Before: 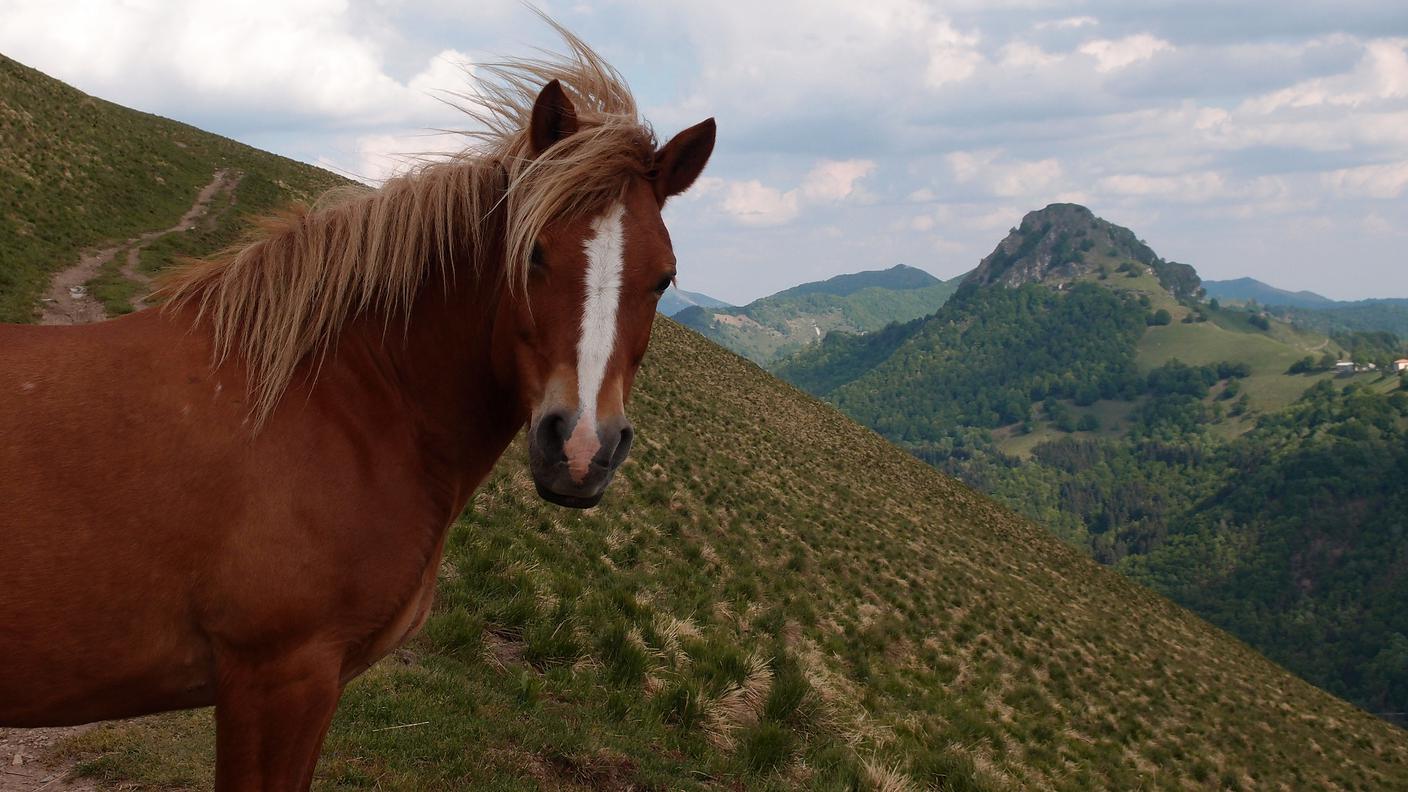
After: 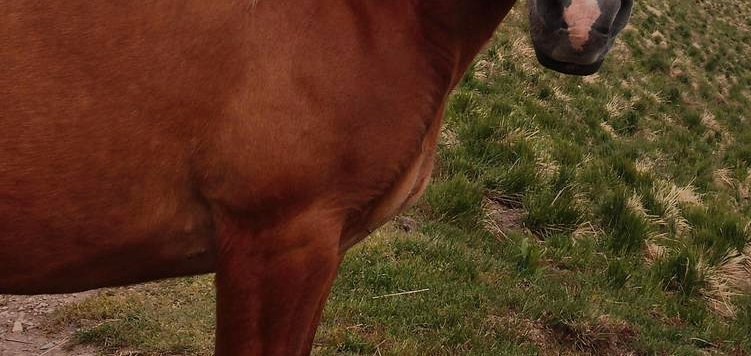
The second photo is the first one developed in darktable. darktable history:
shadows and highlights: soften with gaussian
crop and rotate: top 54.778%, right 46.61%, bottom 0.159%
